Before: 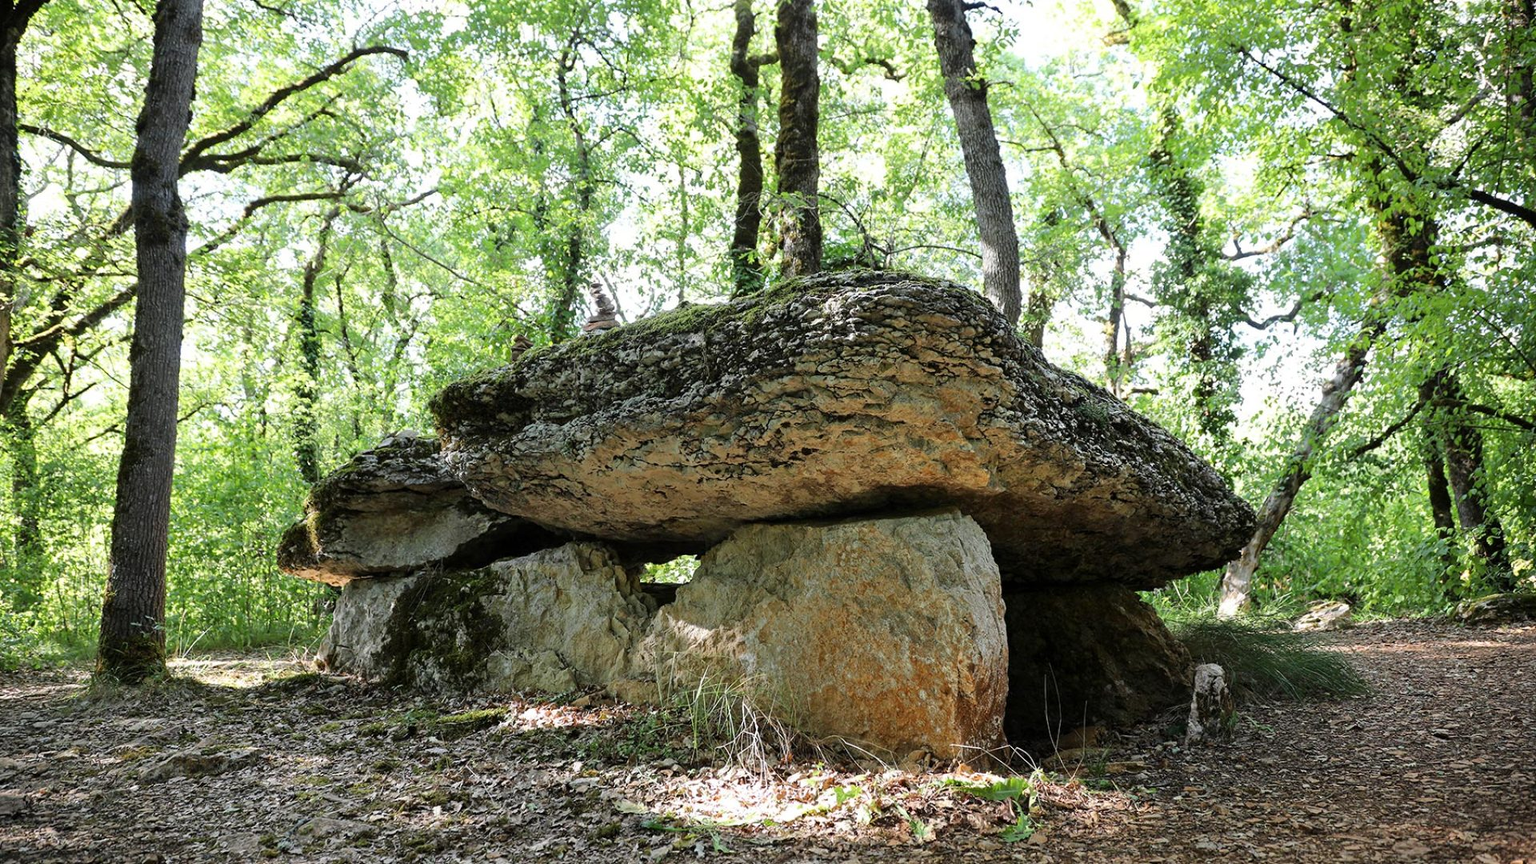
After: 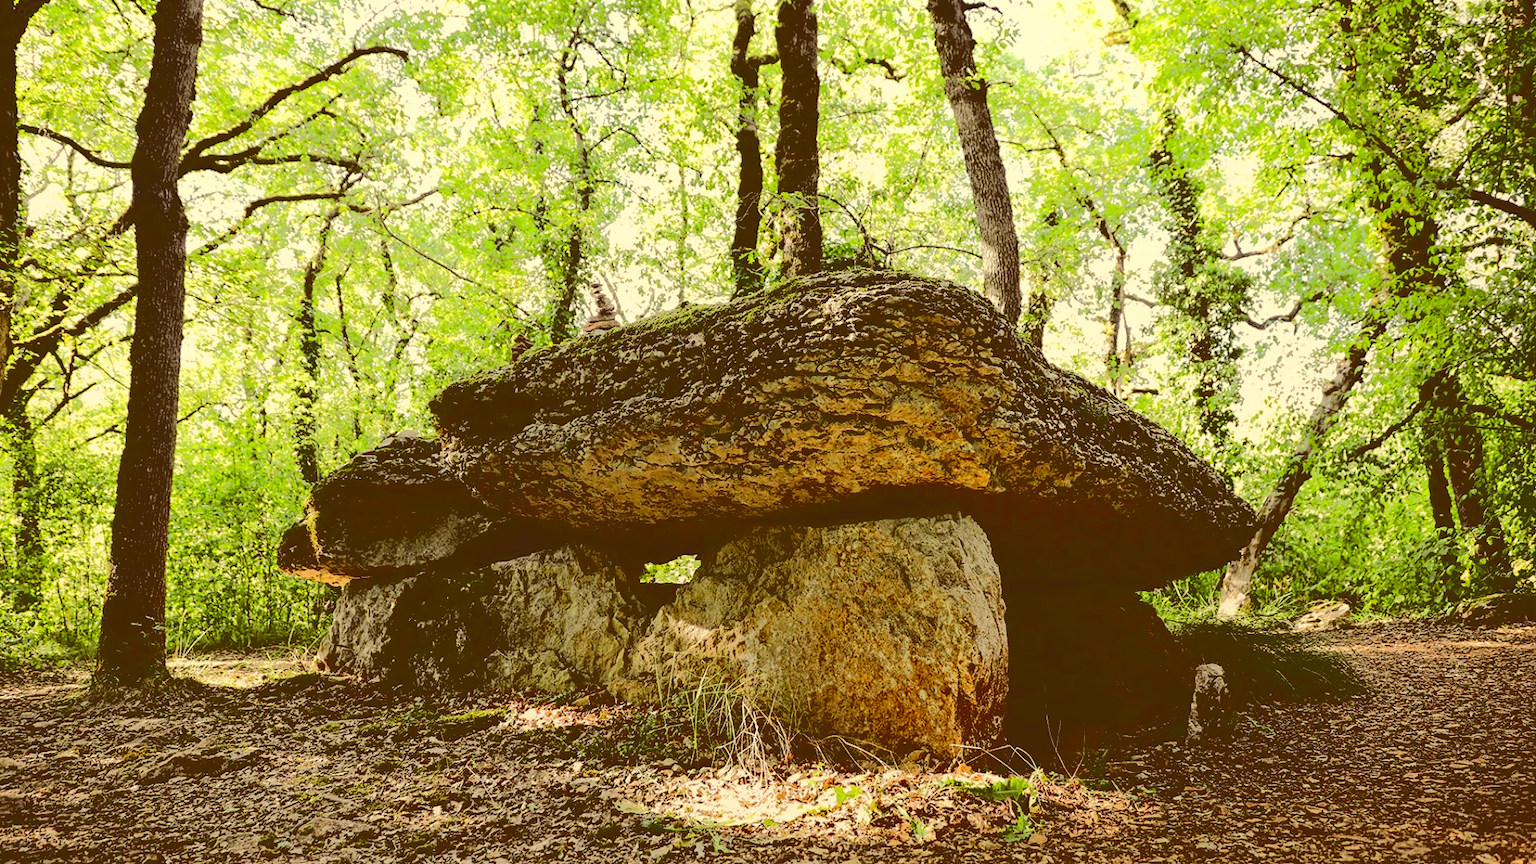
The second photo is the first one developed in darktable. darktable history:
base curve: curves: ch0 [(0.065, 0.026) (0.236, 0.358) (0.53, 0.546) (0.777, 0.841) (0.924, 0.992)], preserve colors average RGB
color correction: highlights a* 1.12, highlights b* 24.26, shadows a* 15.58, shadows b* 24.26
contrast equalizer: y [[0.439, 0.44, 0.442, 0.457, 0.493, 0.498], [0.5 ×6], [0.5 ×6], [0 ×6], [0 ×6]], mix 0.59
